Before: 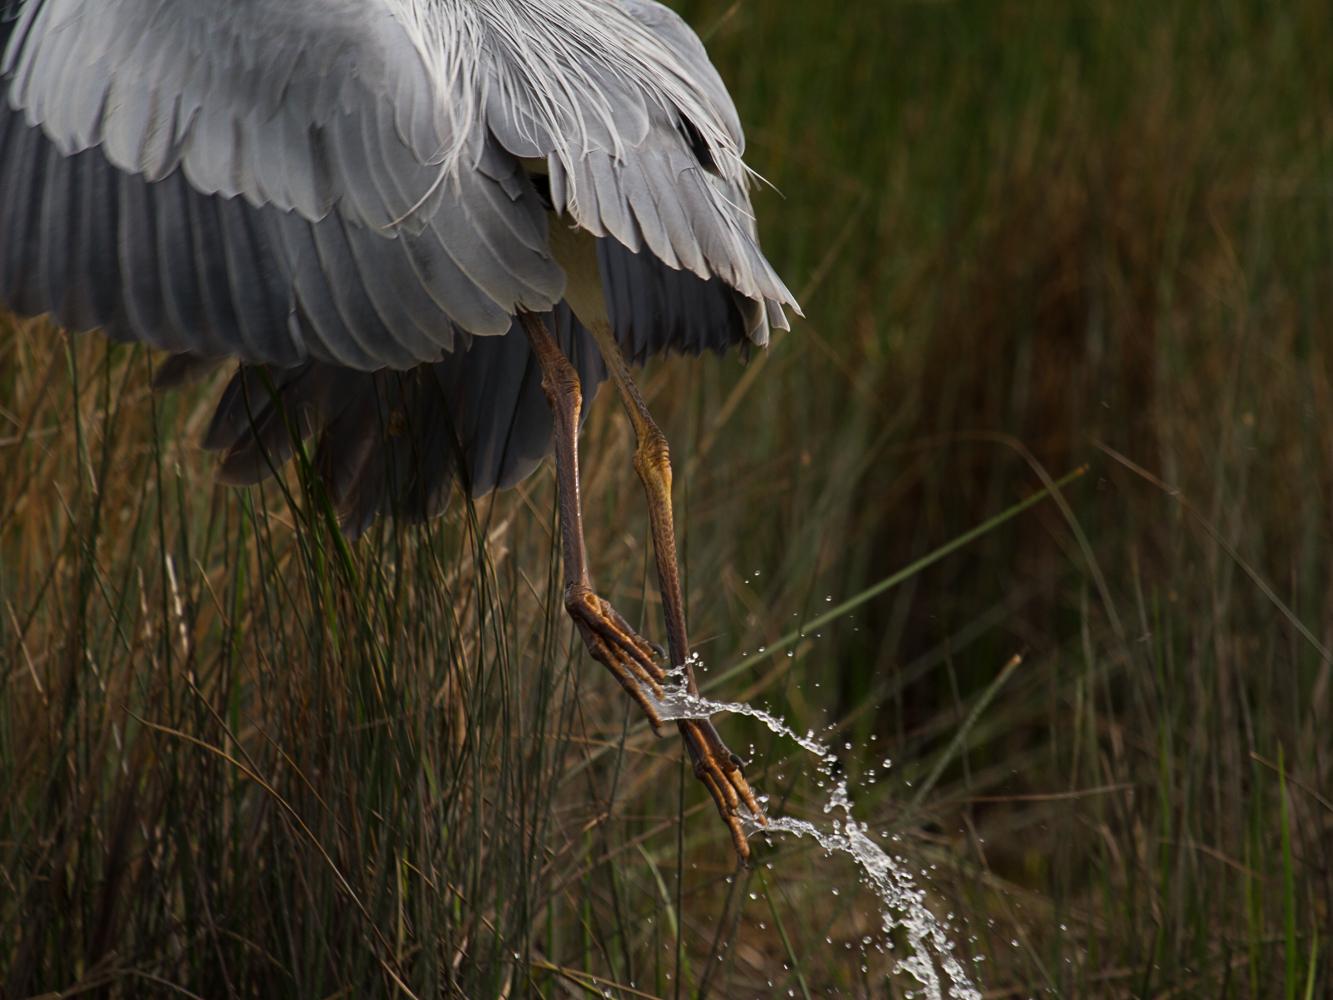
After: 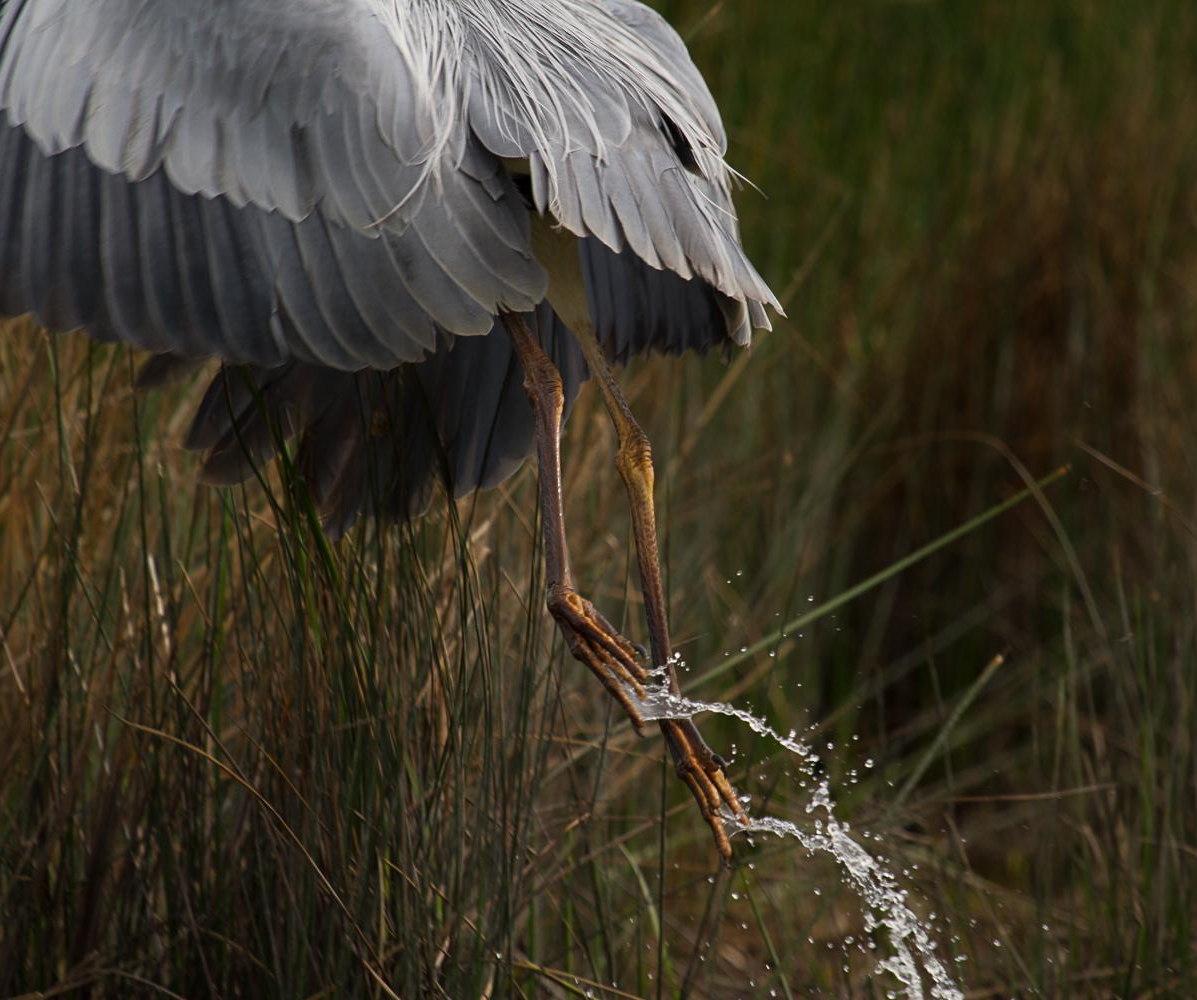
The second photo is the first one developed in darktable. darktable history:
crop and rotate: left 1.391%, right 8.767%
